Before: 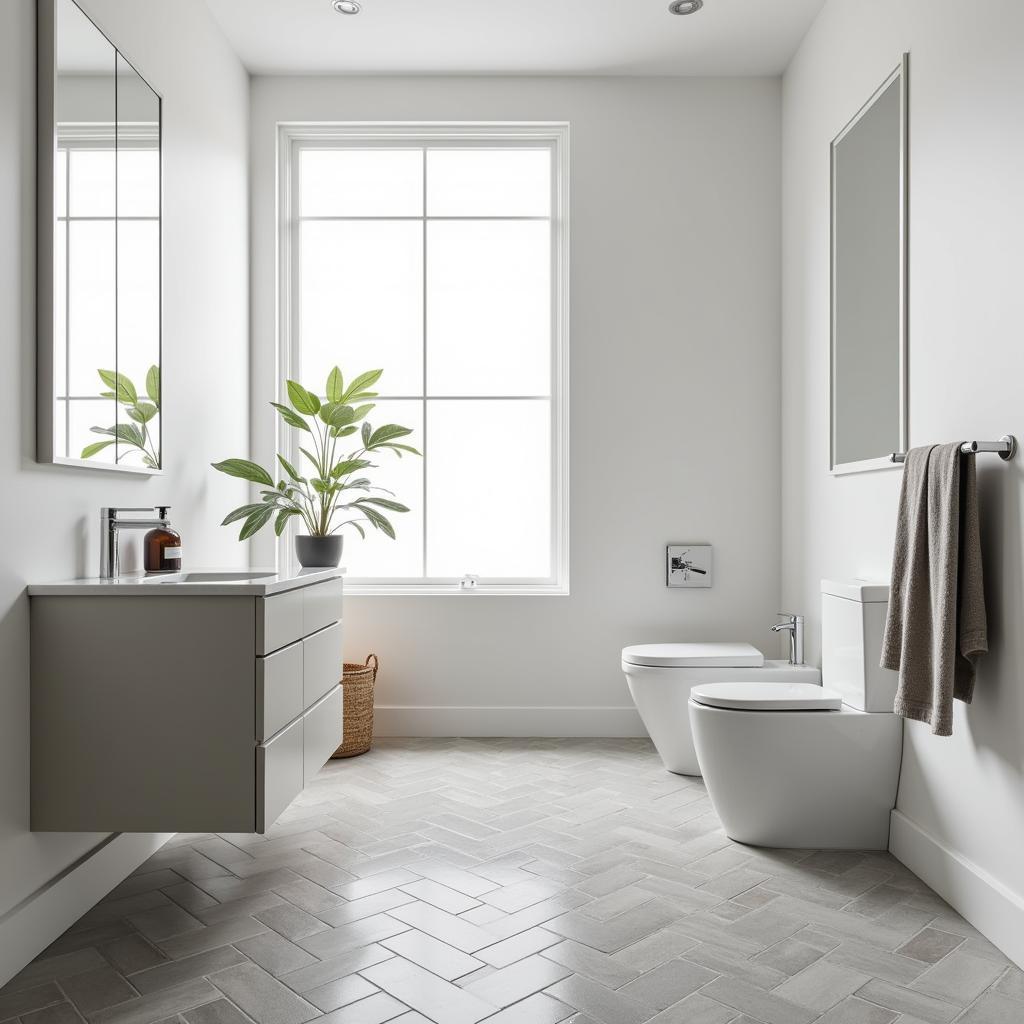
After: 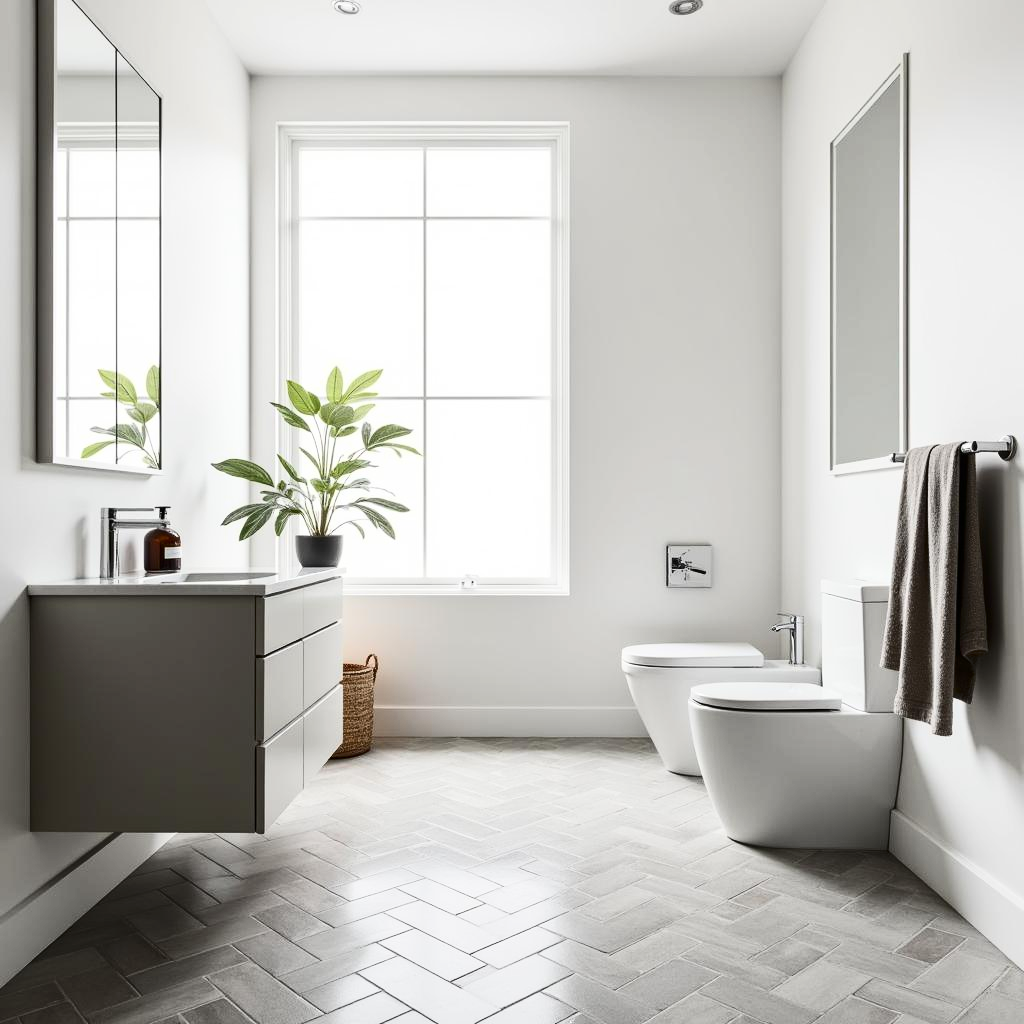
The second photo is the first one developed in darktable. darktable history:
contrast brightness saturation: contrast 0.296
